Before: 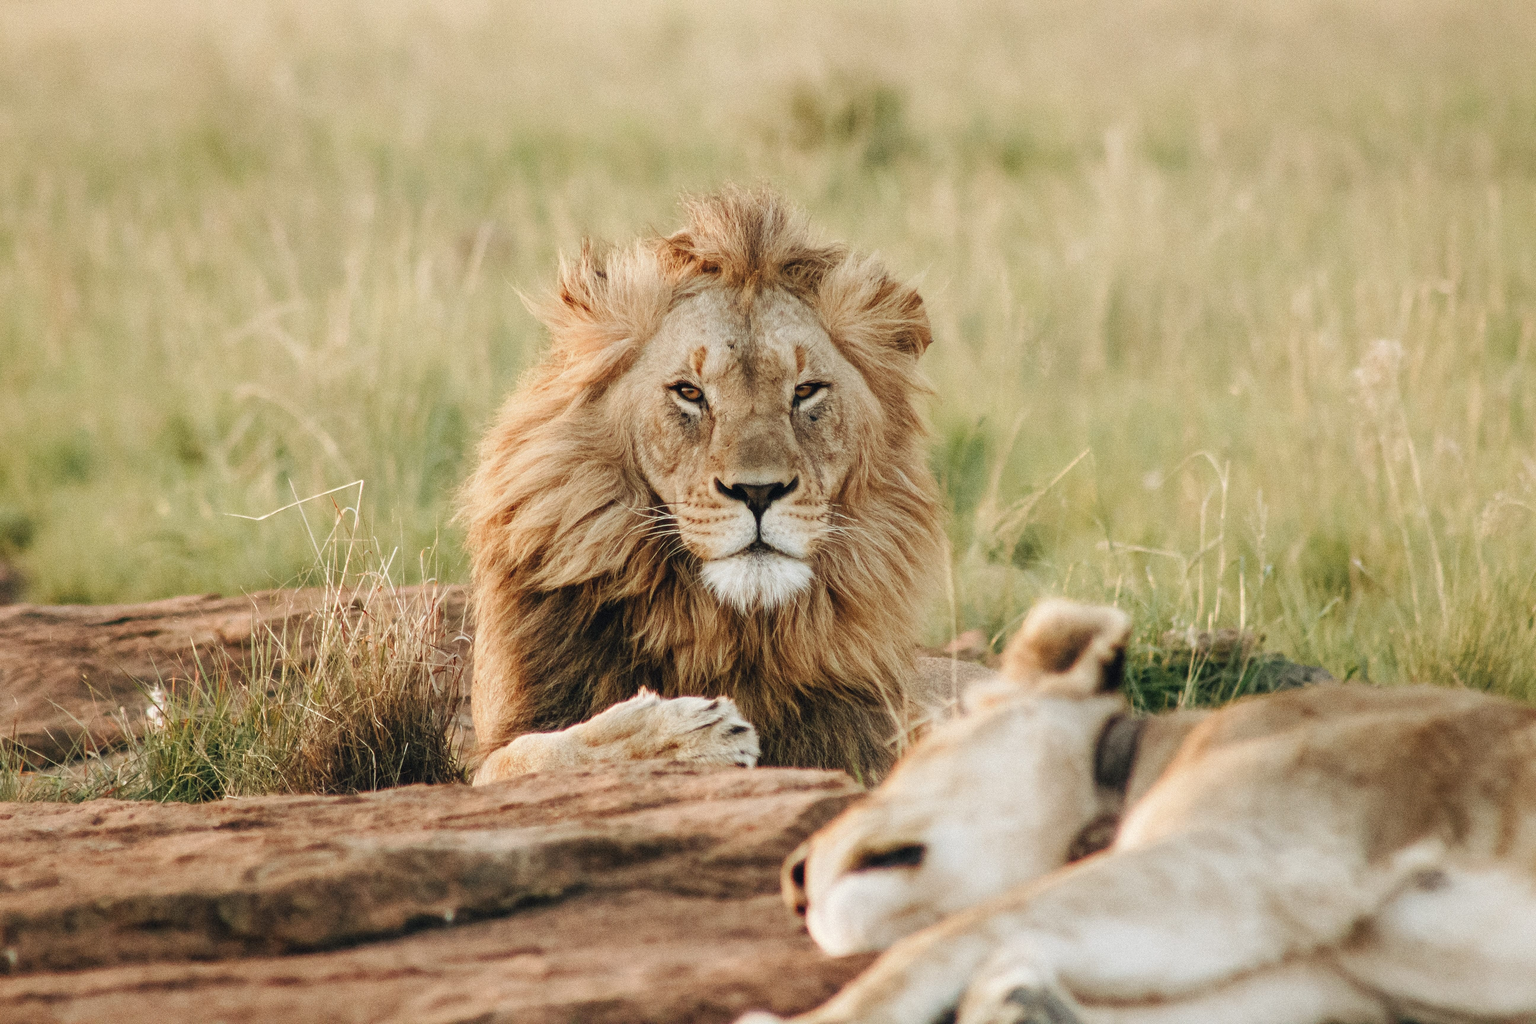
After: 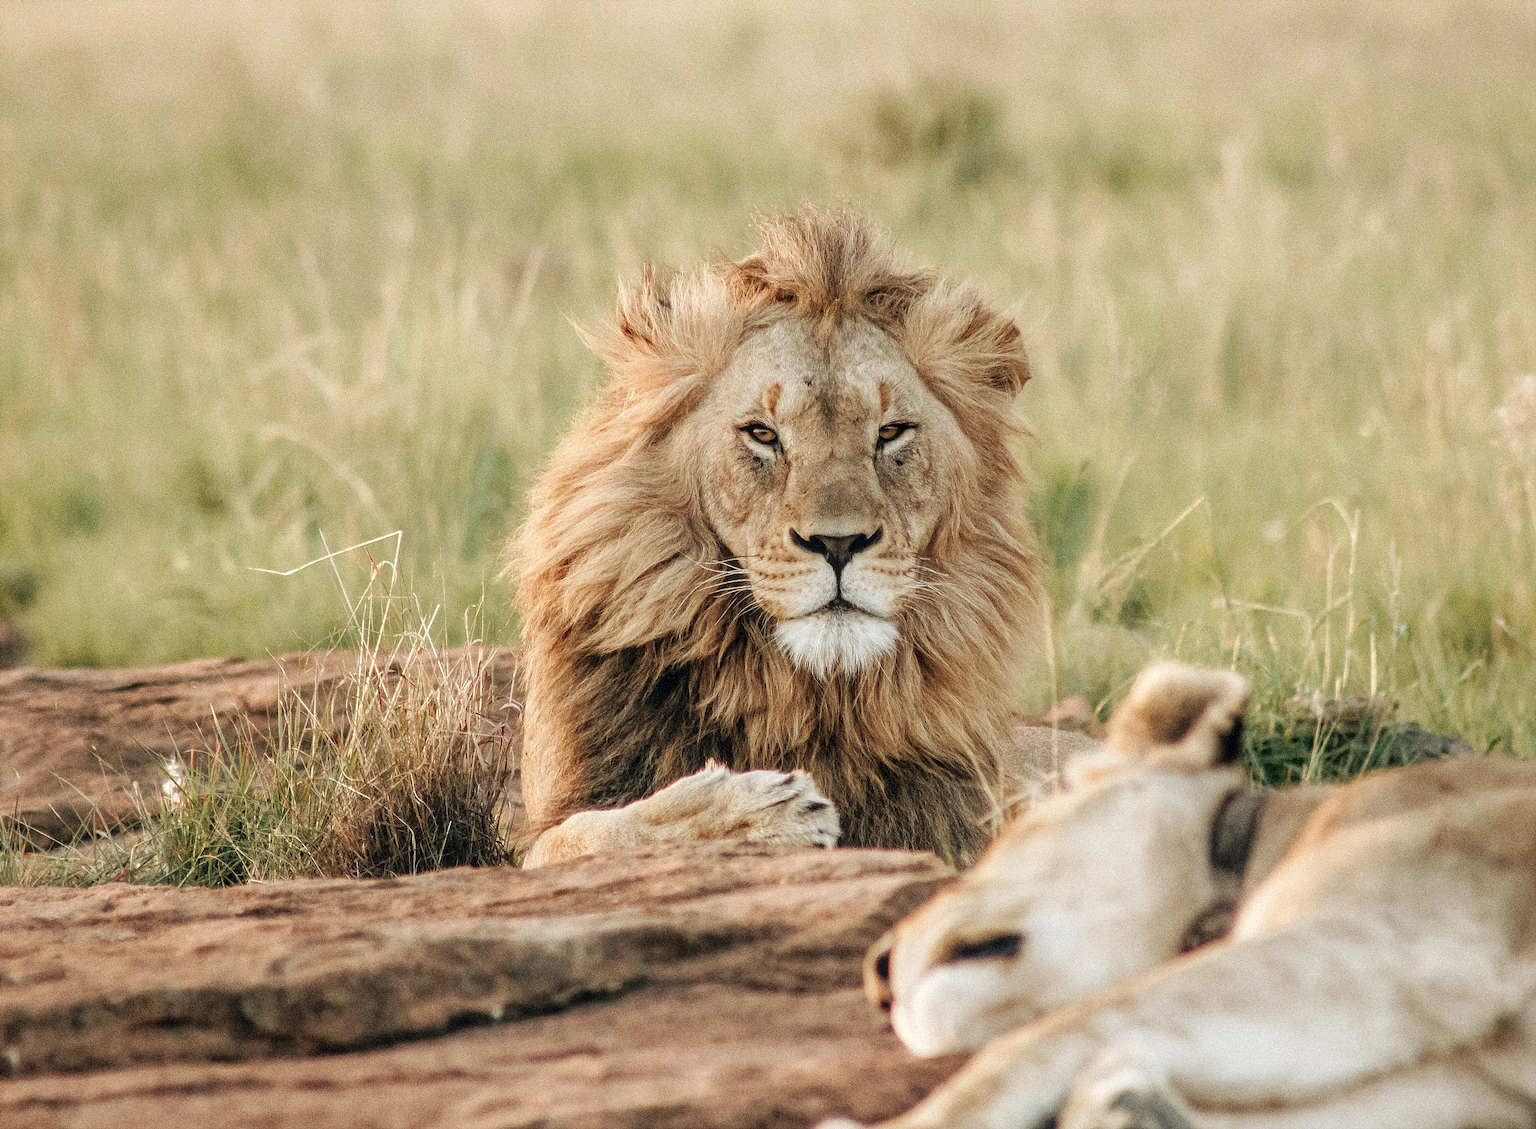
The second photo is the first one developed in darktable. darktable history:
crop: right 9.497%, bottom 0.029%
local contrast: detail 130%
sharpen: on, module defaults
color correction: highlights b* -0.029, saturation 0.991
